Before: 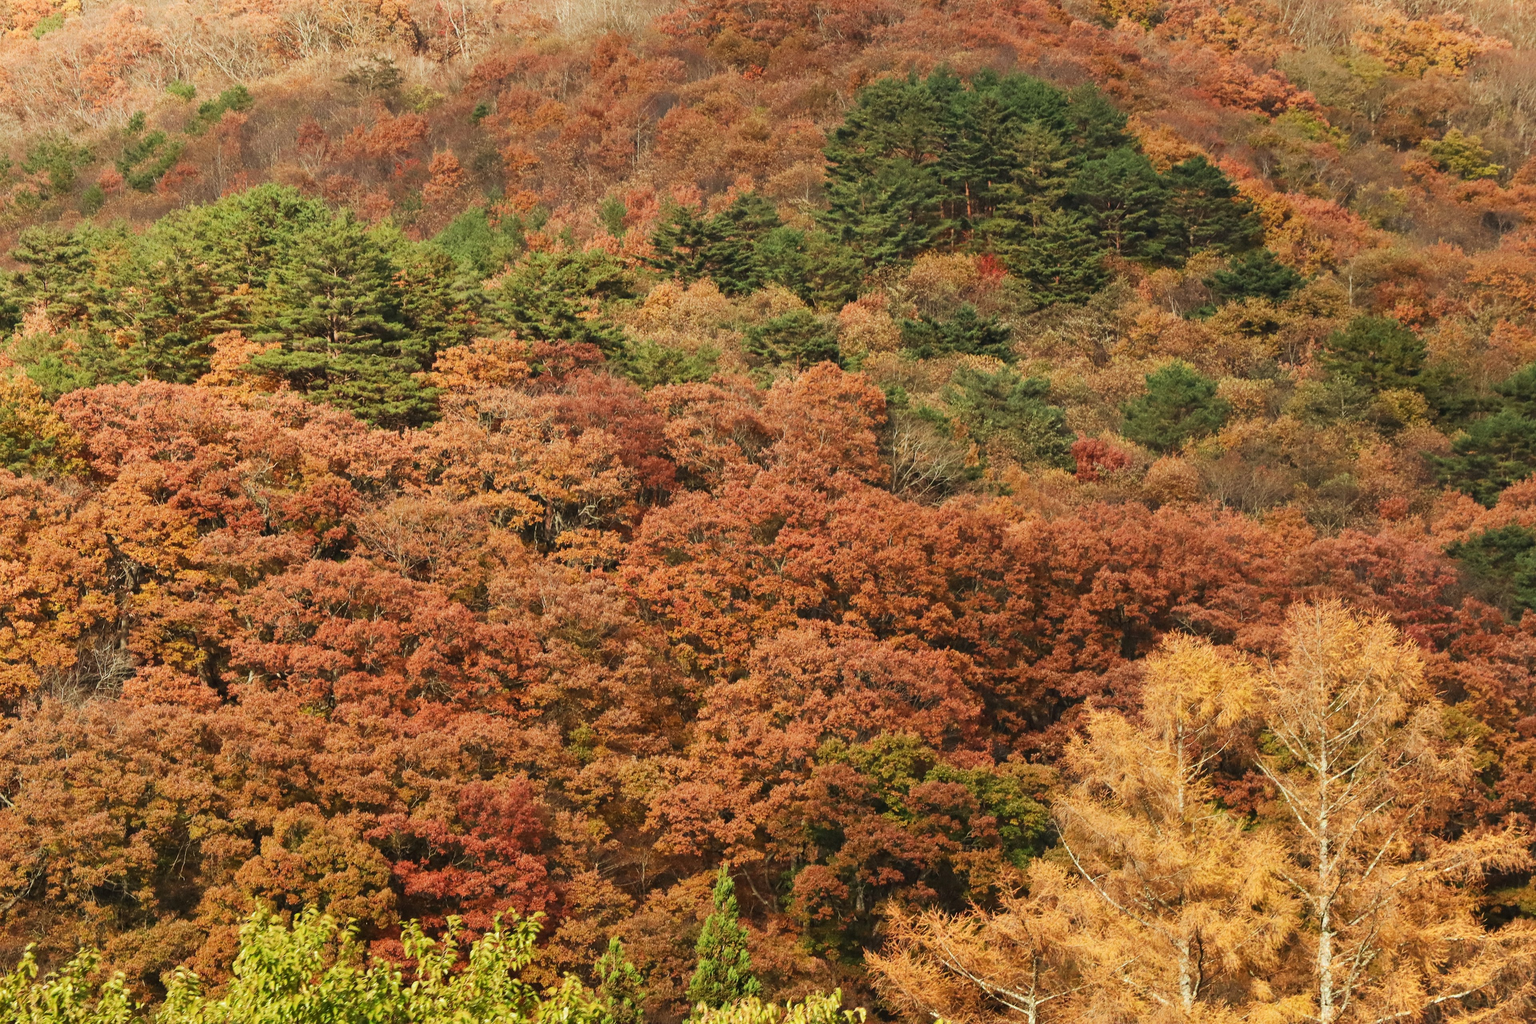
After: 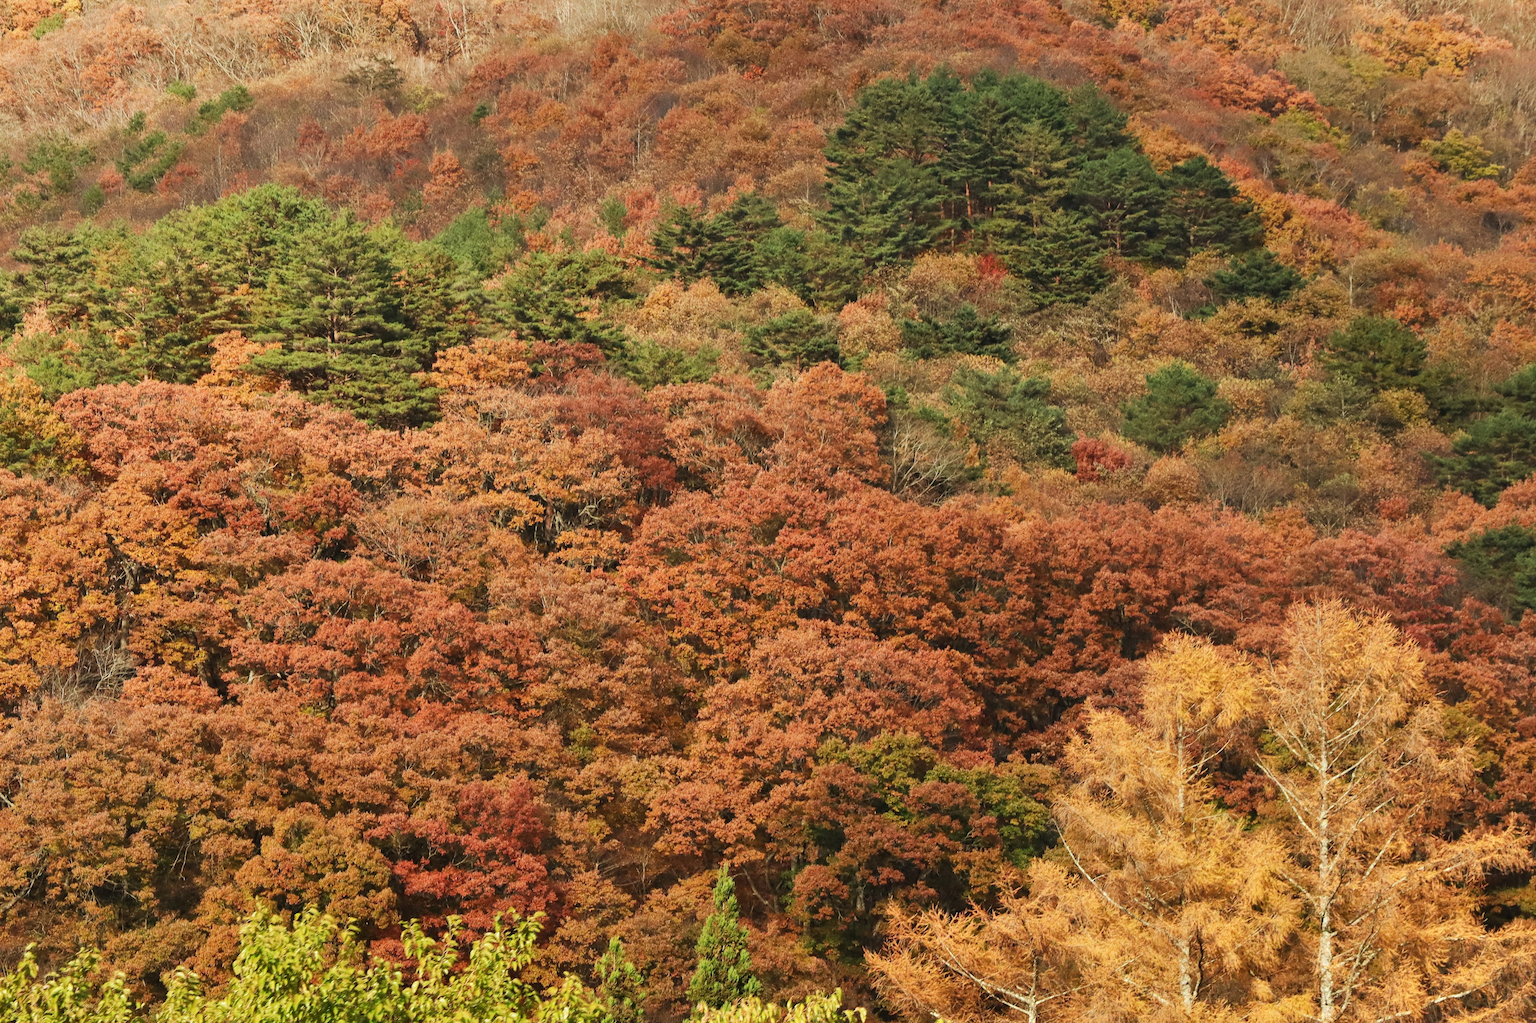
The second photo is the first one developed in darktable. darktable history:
shadows and highlights: shadows 13.42, white point adjustment 1.11, soften with gaussian
